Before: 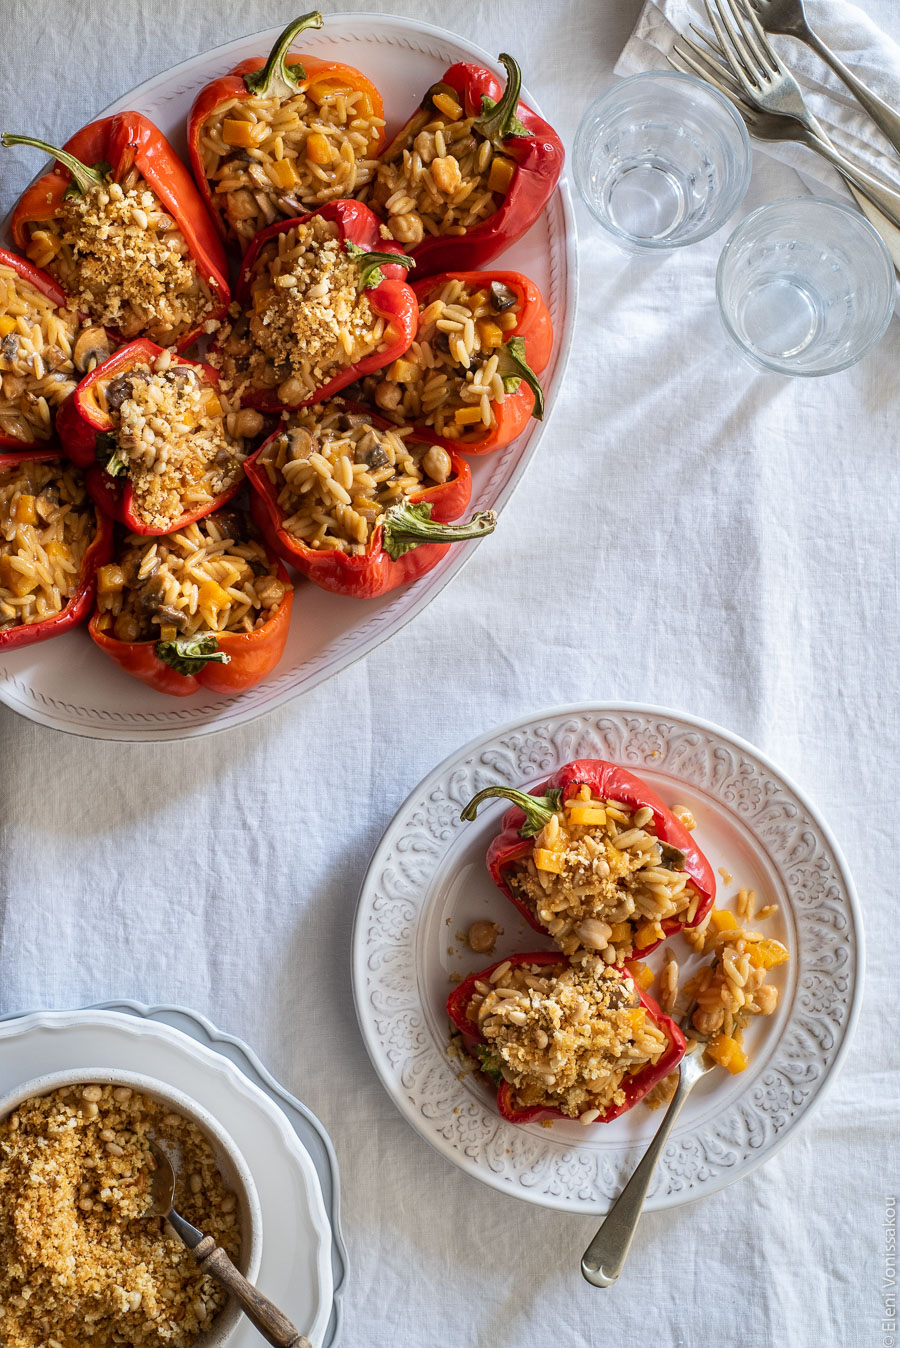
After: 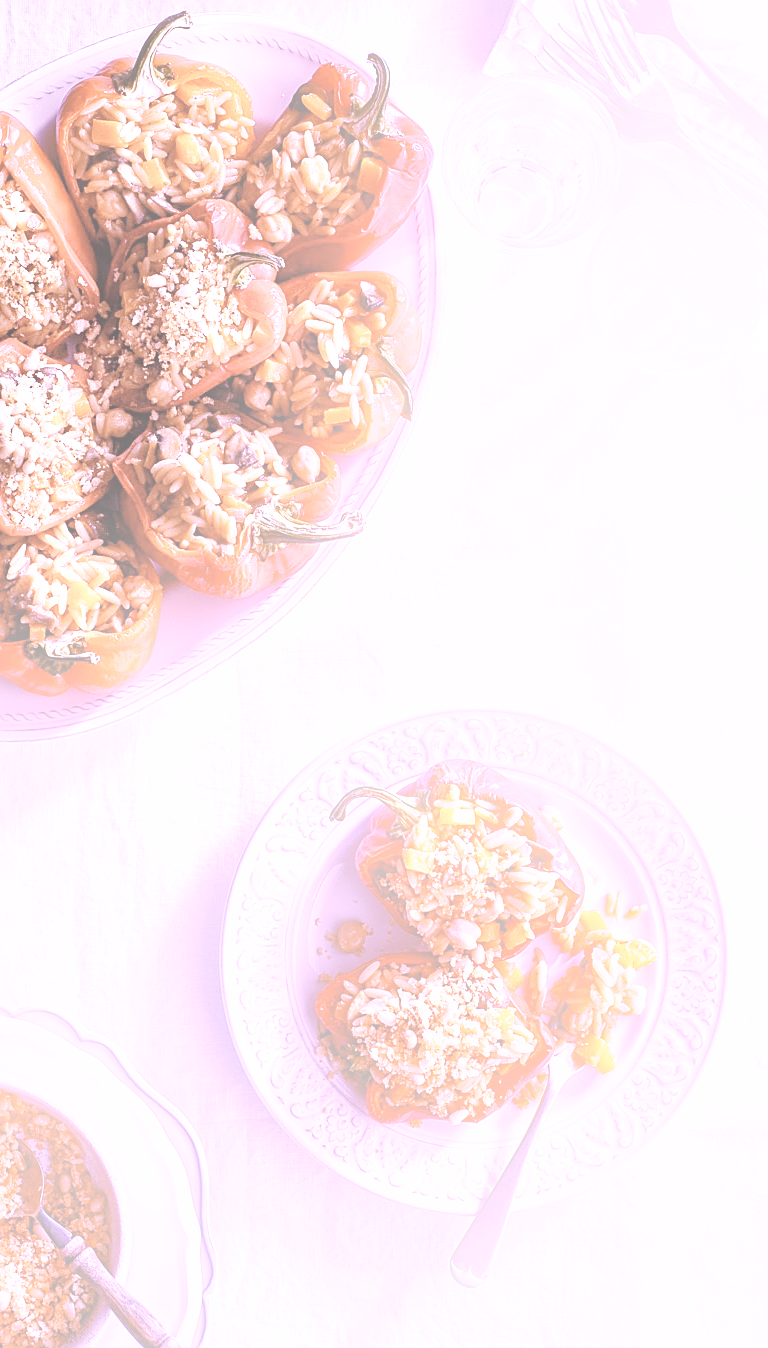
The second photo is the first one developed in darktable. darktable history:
sharpen: on, module defaults
base curve: curves: ch0 [(0, 0) (0.028, 0.03) (0.121, 0.232) (0.46, 0.748) (0.859, 0.968) (1, 1)], preserve colors none
shadows and highlights: low approximation 0.01, soften with gaussian
white balance: red 1.502, blue 2.365
levels: levels [0, 0.492, 0.984]
tone curve: color space Lab, linked channels, preserve colors none
local contrast: mode bilateral grid, contrast 20, coarseness 50, detail 130%, midtone range 0.2
color correction: saturation 0.3
bloom: size 38%, threshold 95%, strength 30%
local contrast "1": mode bilateral grid, contrast 20, coarseness 18, detail 152%, midtone range 0.2 | blend: blend mode normal (obsolete, clamping), opacity 100%; mask: uniform (no mask)
raw denoise: x [[0, 0.25, 0.5, 0.75, 1] ×4]
crop and rotate: left 14.584%
